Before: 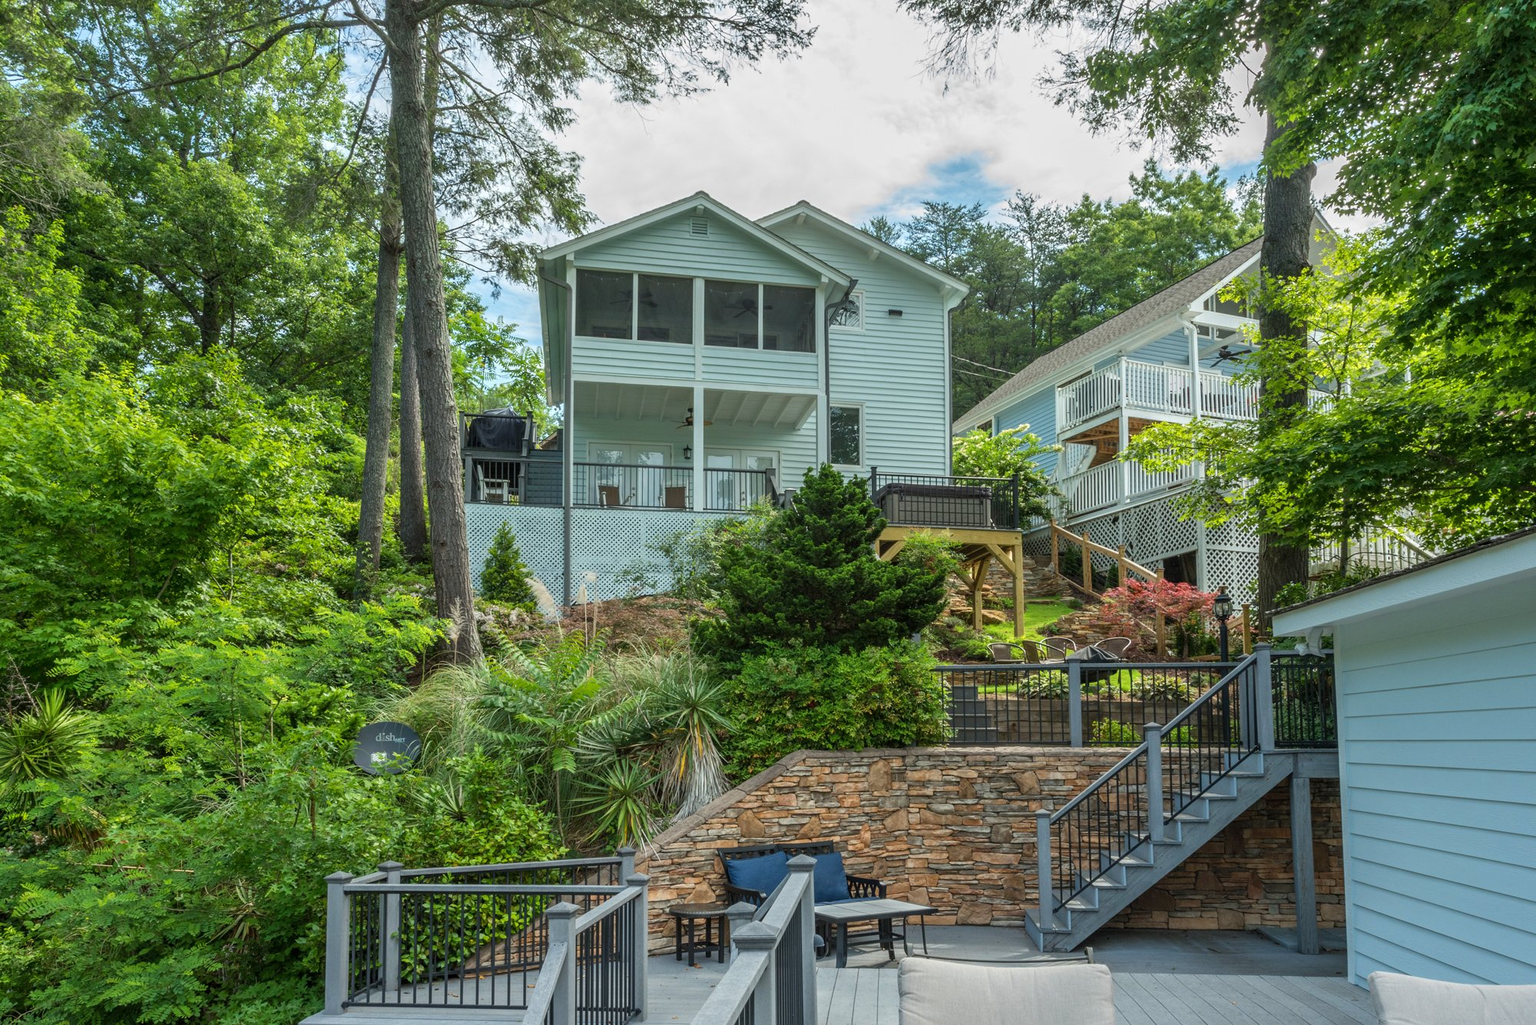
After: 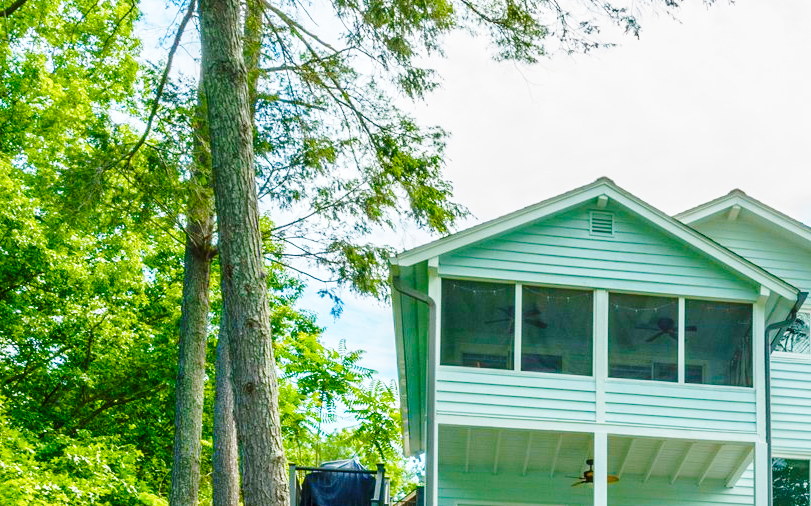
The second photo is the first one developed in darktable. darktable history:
color balance rgb: perceptual saturation grading › global saturation 24.74%, perceptual saturation grading › highlights -51.22%, perceptual saturation grading › mid-tones 19.16%, perceptual saturation grading › shadows 60.98%, global vibrance 50%
base curve: curves: ch0 [(0, 0) (0.028, 0.03) (0.121, 0.232) (0.46, 0.748) (0.859, 0.968) (1, 1)], preserve colors none
crop: left 15.452%, top 5.459%, right 43.956%, bottom 56.62%
